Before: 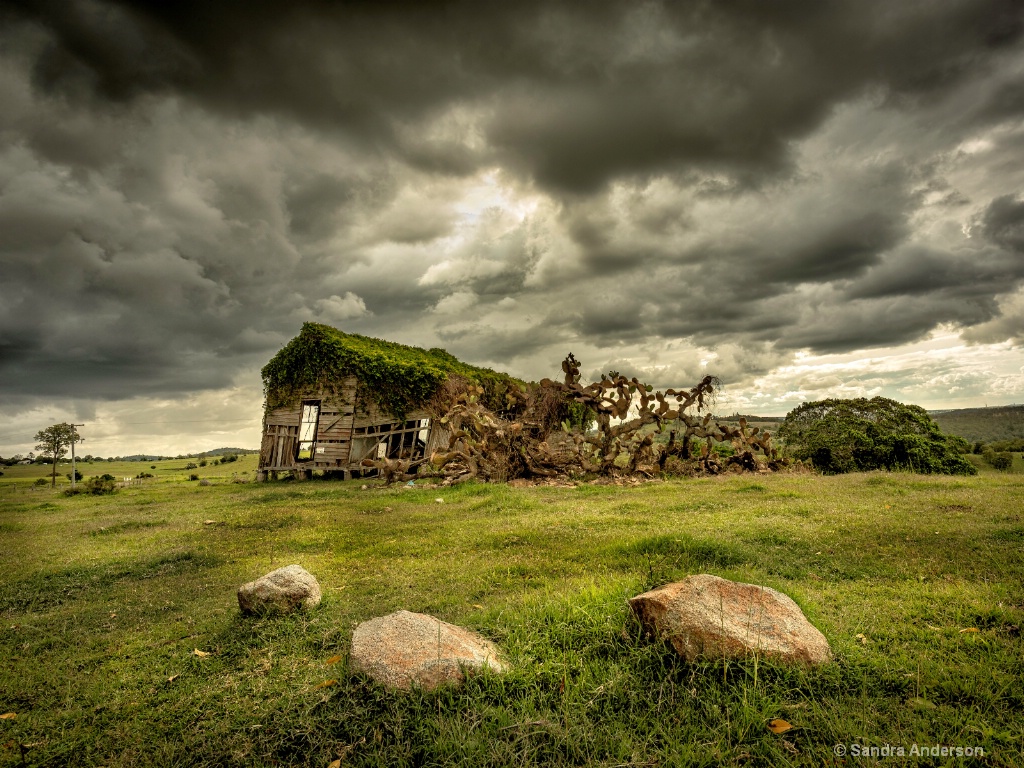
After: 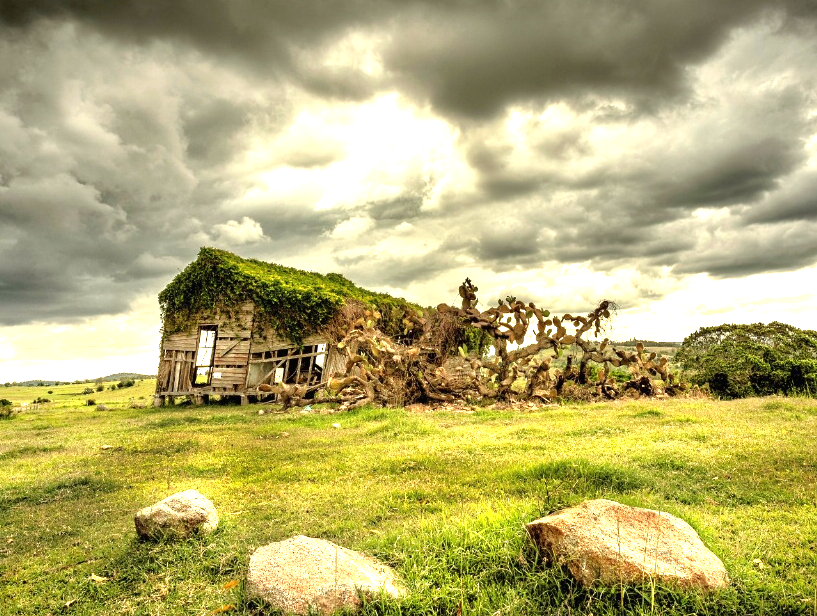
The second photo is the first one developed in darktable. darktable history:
crop and rotate: left 10.139%, top 9.877%, right 10.004%, bottom 9.812%
color correction: highlights a* -0.081, highlights b* 0.11
exposure: black level correction 0, exposure 1.39 EV, compensate exposure bias true, compensate highlight preservation false
